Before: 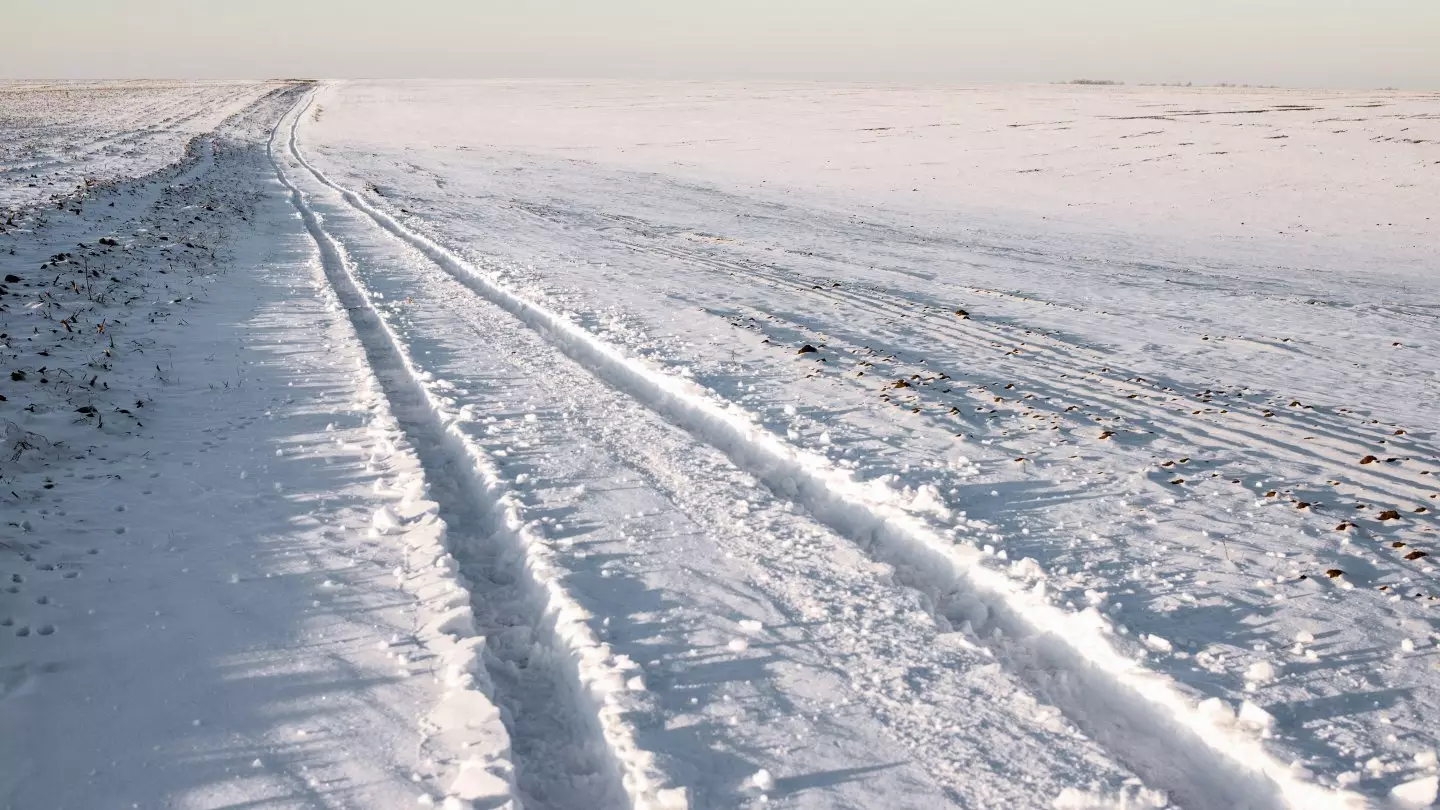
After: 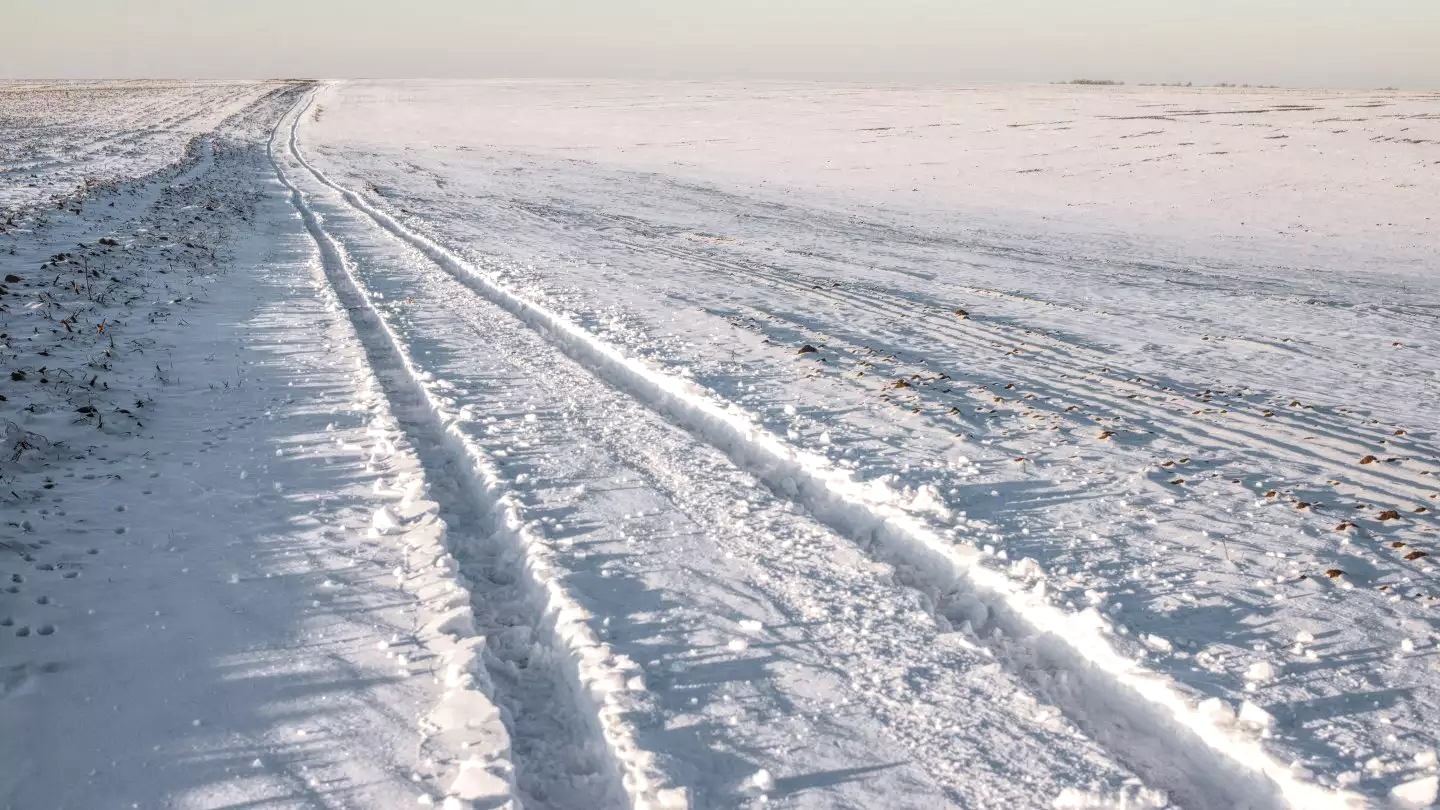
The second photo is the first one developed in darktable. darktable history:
local contrast: highlights 66%, shadows 34%, detail 167%, midtone range 0.2
